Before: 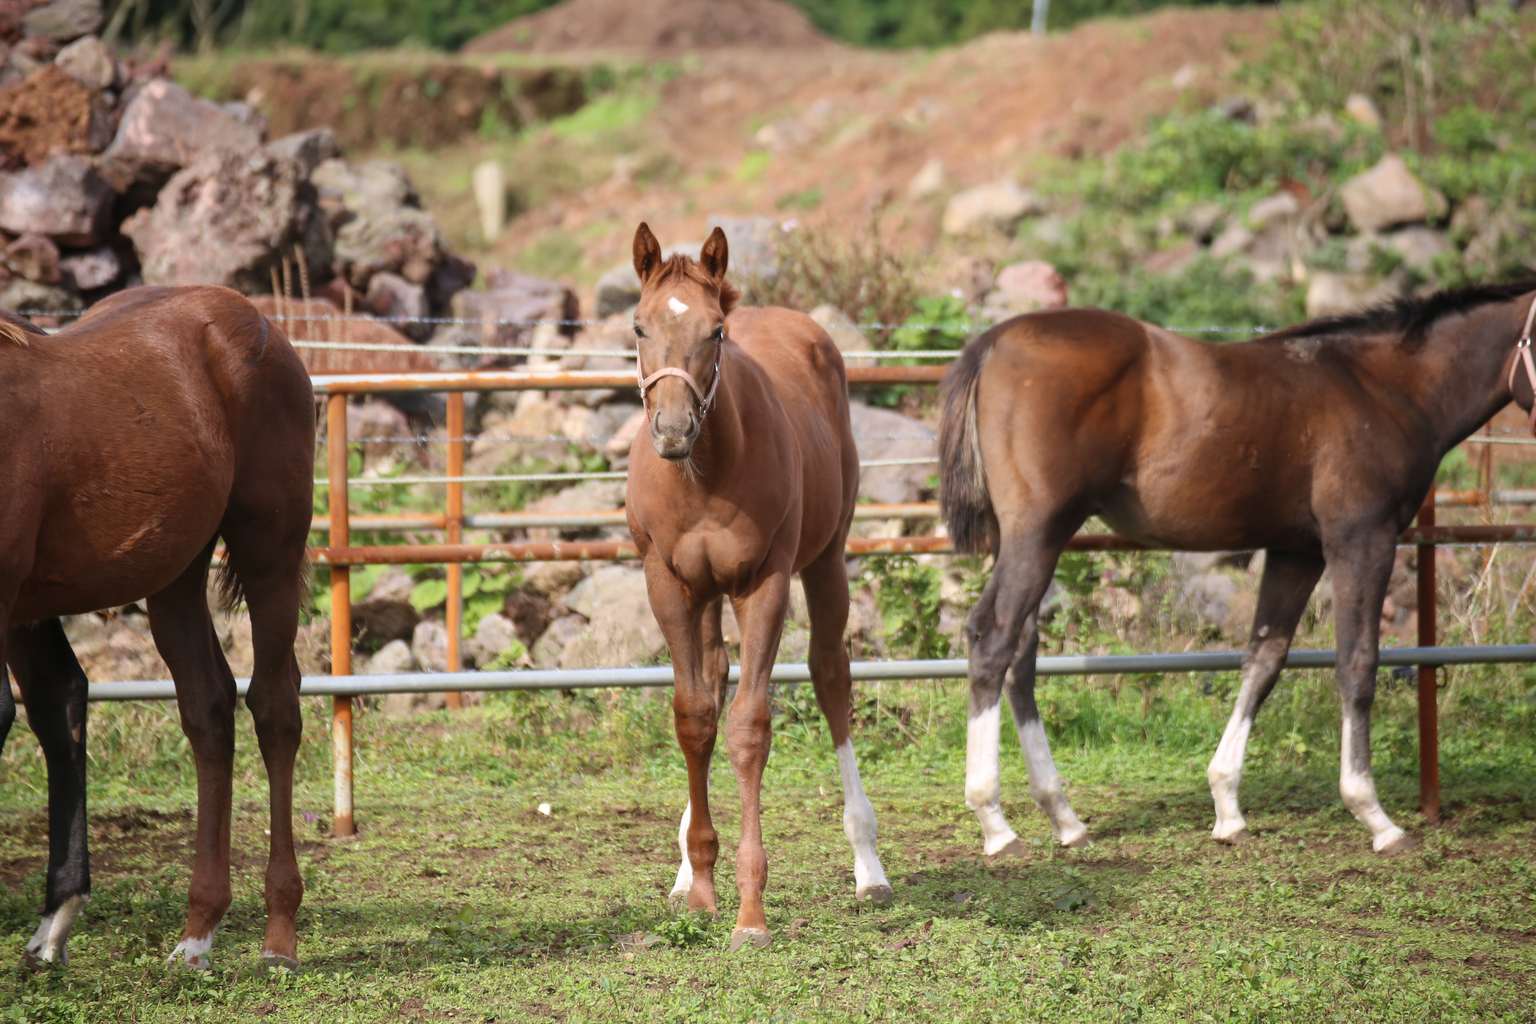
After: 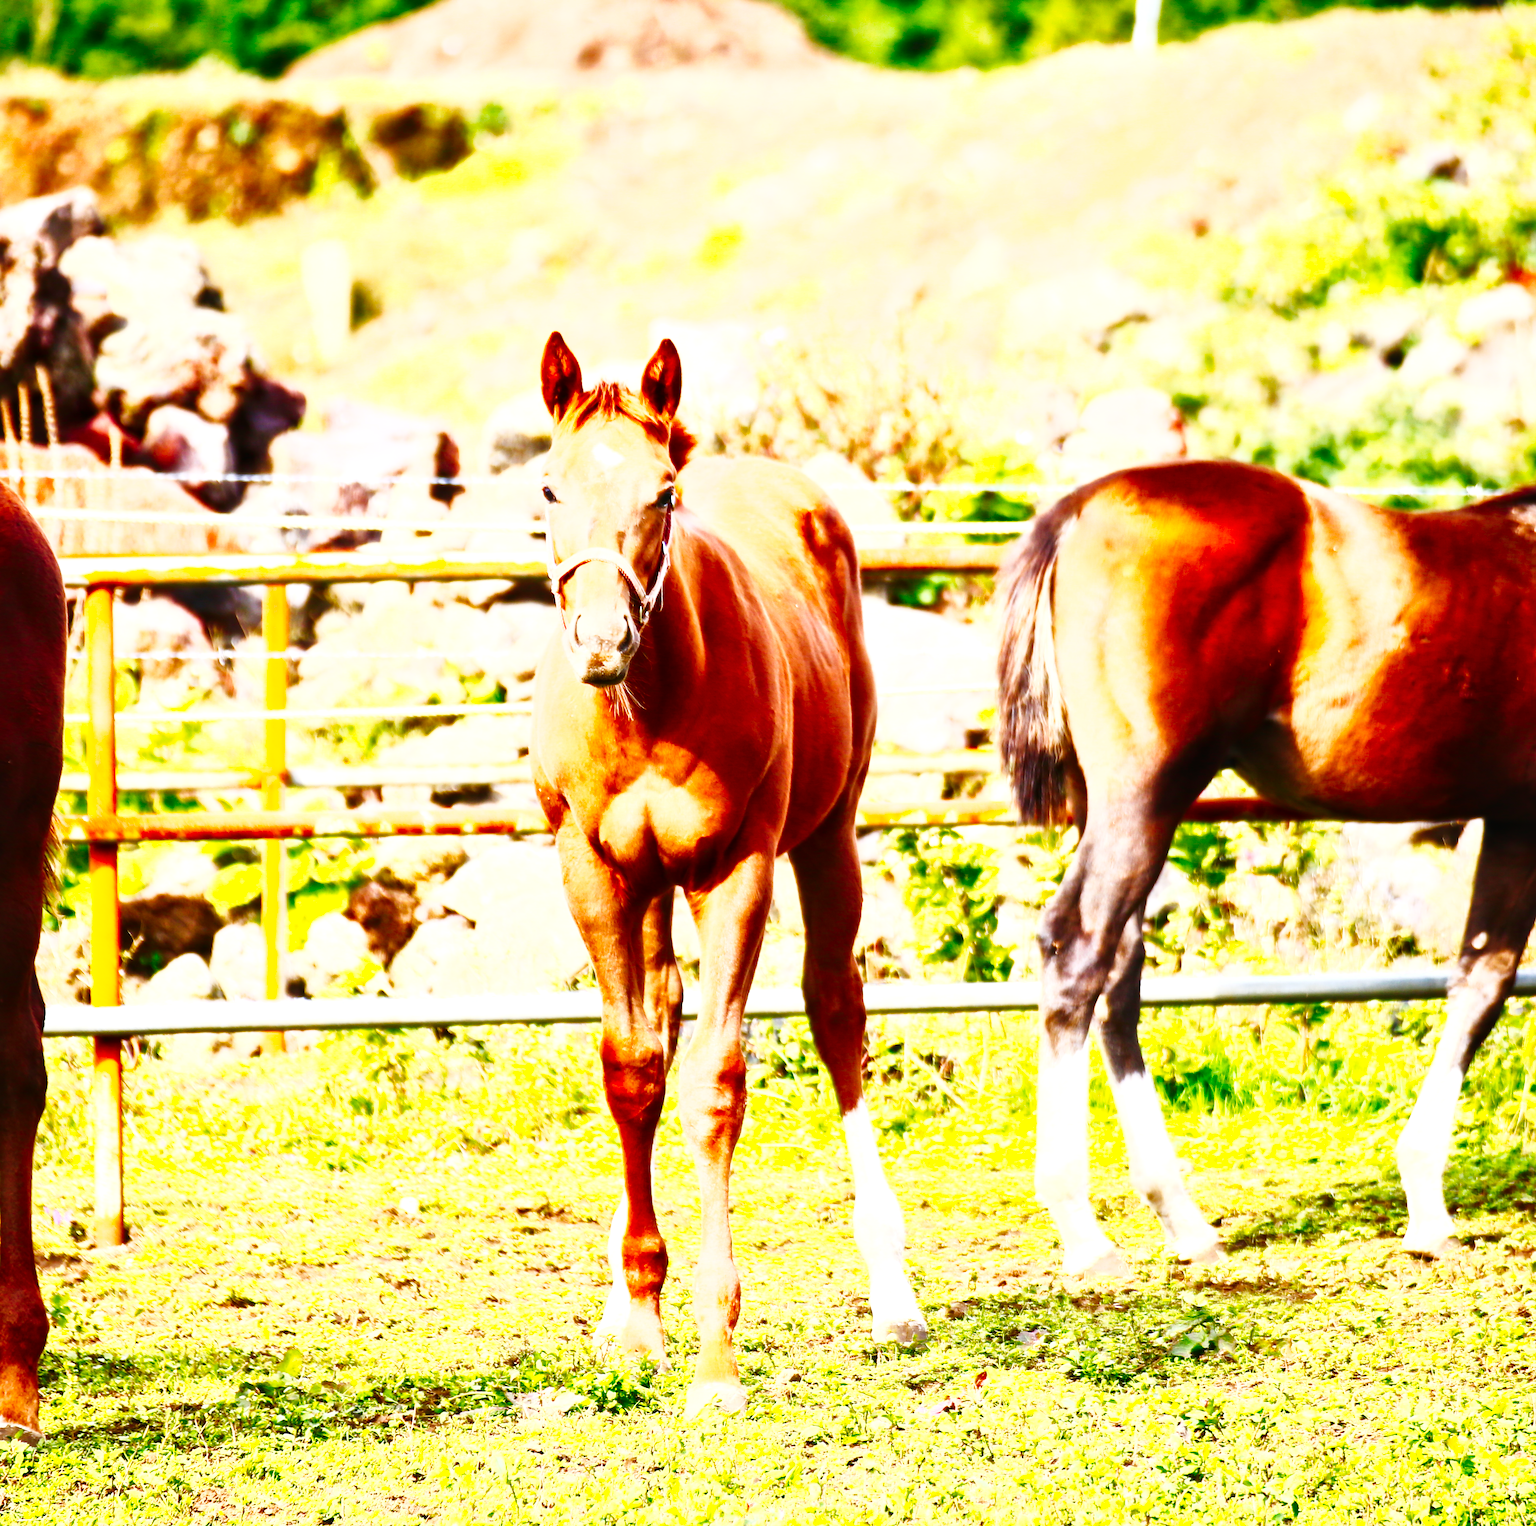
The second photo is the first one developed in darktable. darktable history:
local contrast: mode bilateral grid, contrast 19, coarseness 50, detail 138%, midtone range 0.2
color balance rgb: highlights gain › chroma 0.283%, highlights gain › hue 330.42°, linear chroma grading › shadows -8.643%, linear chroma grading › global chroma 9.744%, perceptual saturation grading › global saturation 30.209%
crop and rotate: left 17.624%, right 15.269%
tone curve: curves: ch0 [(0, 0) (0.003, 0.001) (0.011, 0.004) (0.025, 0.009) (0.044, 0.016) (0.069, 0.025) (0.1, 0.036) (0.136, 0.059) (0.177, 0.103) (0.224, 0.175) (0.277, 0.274) (0.335, 0.395) (0.399, 0.52) (0.468, 0.635) (0.543, 0.733) (0.623, 0.817) (0.709, 0.888) (0.801, 0.93) (0.898, 0.964) (1, 1)], preserve colors none
levels: levels [0, 0.492, 0.984]
contrast brightness saturation: contrast 0.81, brightness 0.605, saturation 0.59
